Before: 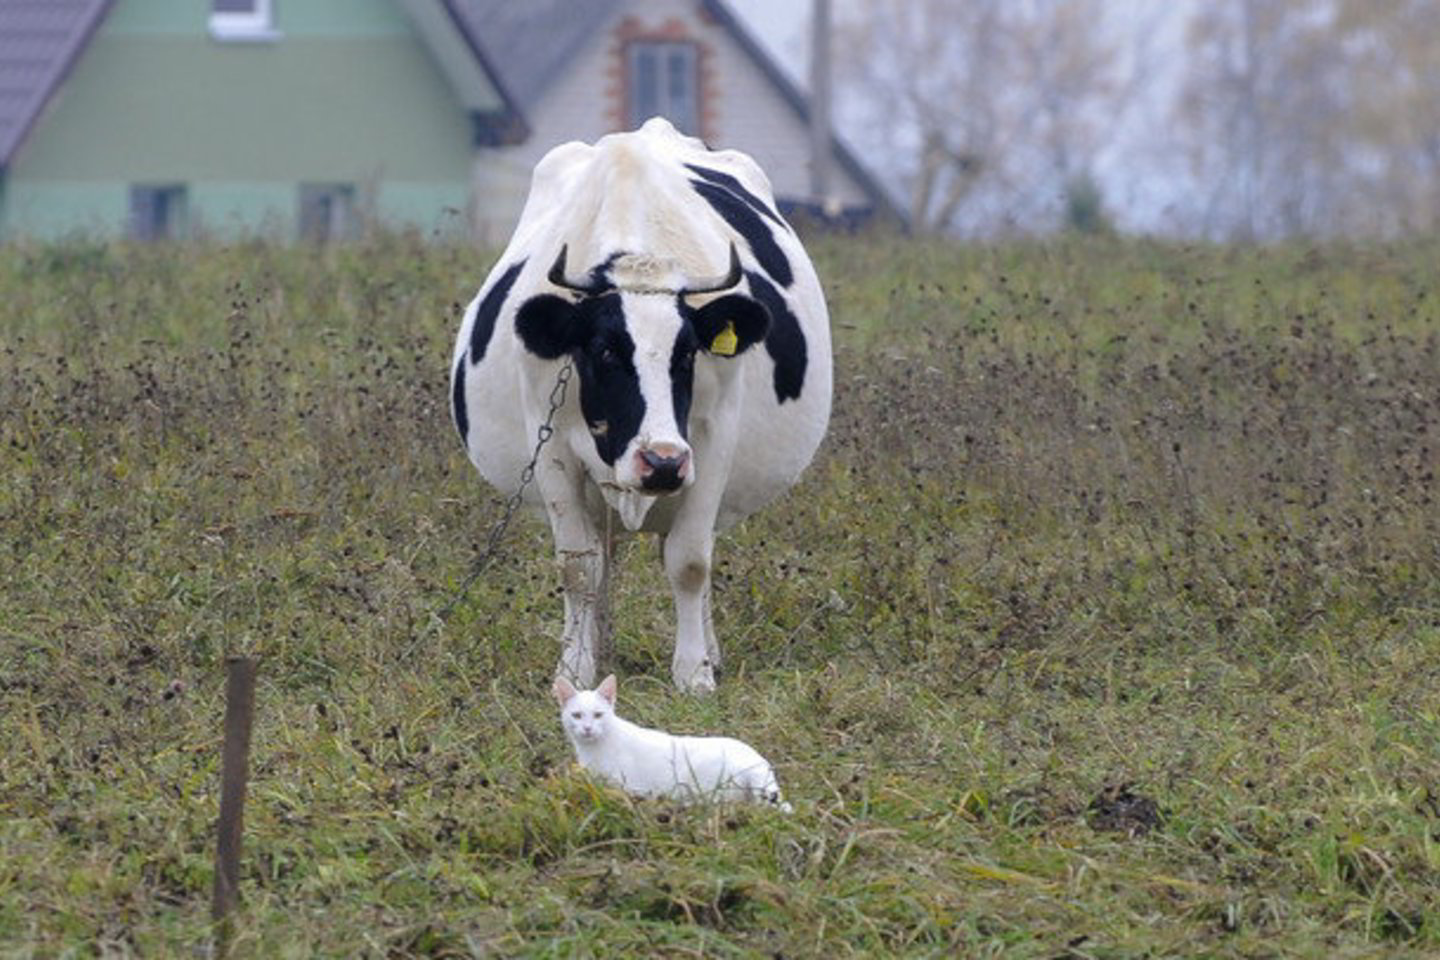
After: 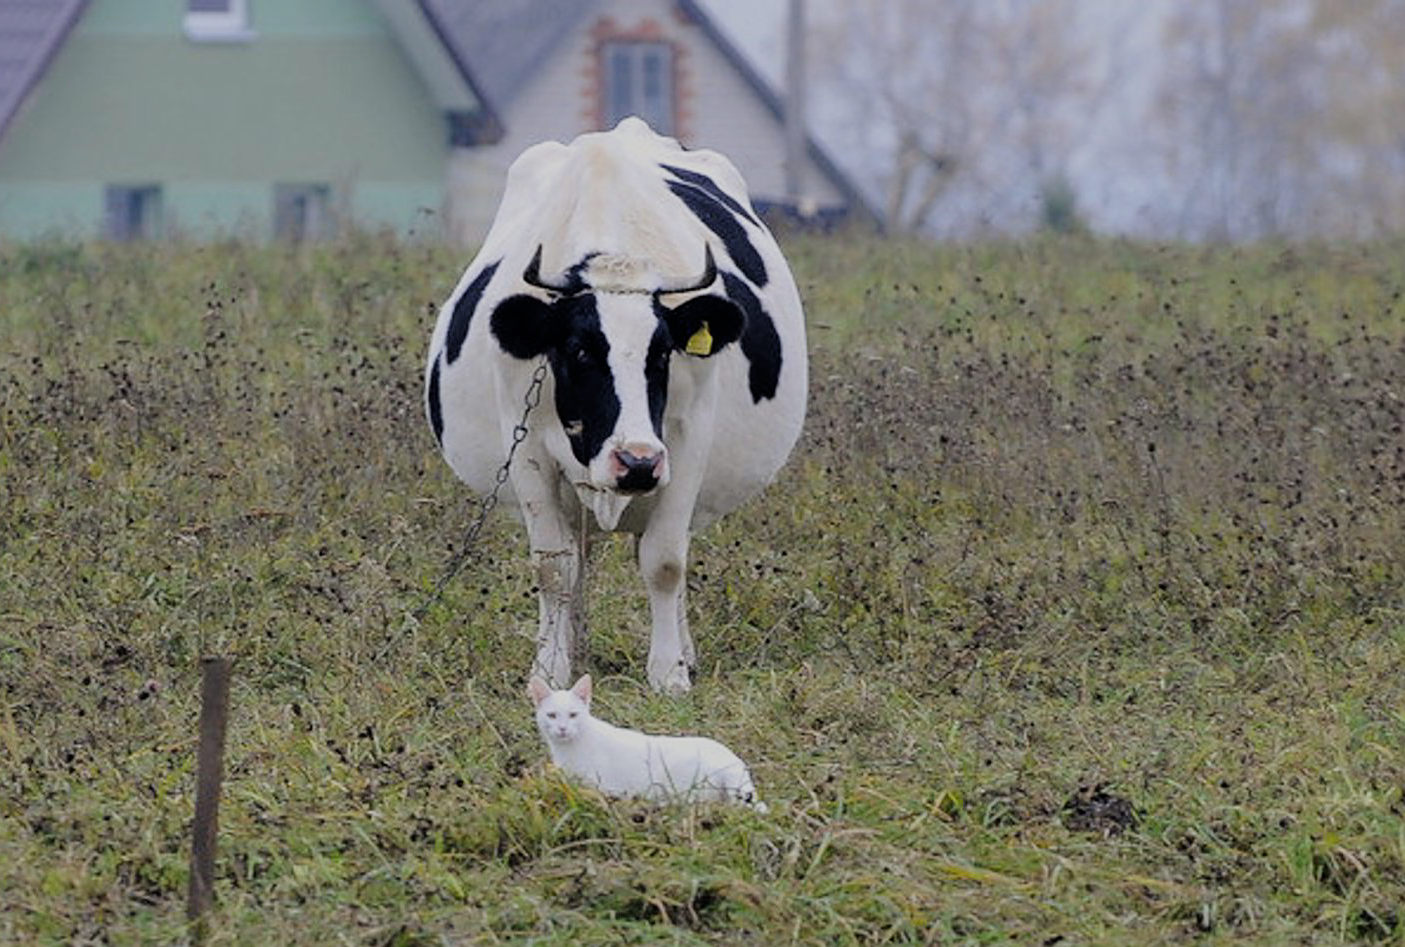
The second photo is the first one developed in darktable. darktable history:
white balance: emerald 1
filmic rgb: black relative exposure -7.32 EV, white relative exposure 5.09 EV, hardness 3.2
sharpen: on, module defaults
crop and rotate: left 1.774%, right 0.633%, bottom 1.28%
